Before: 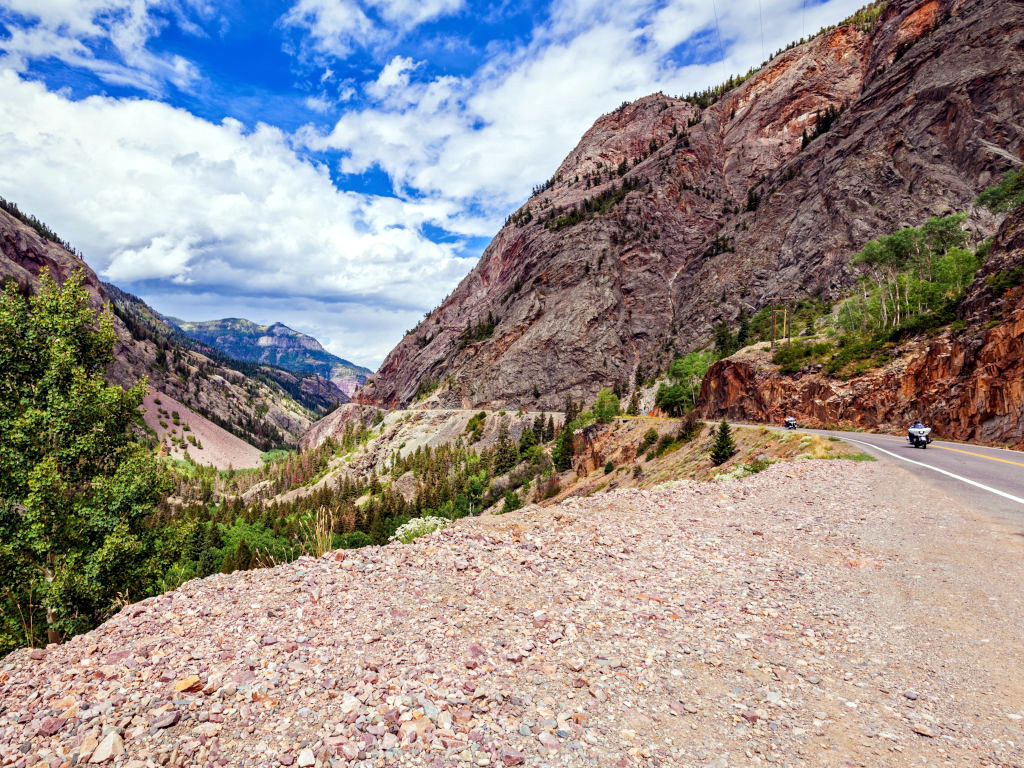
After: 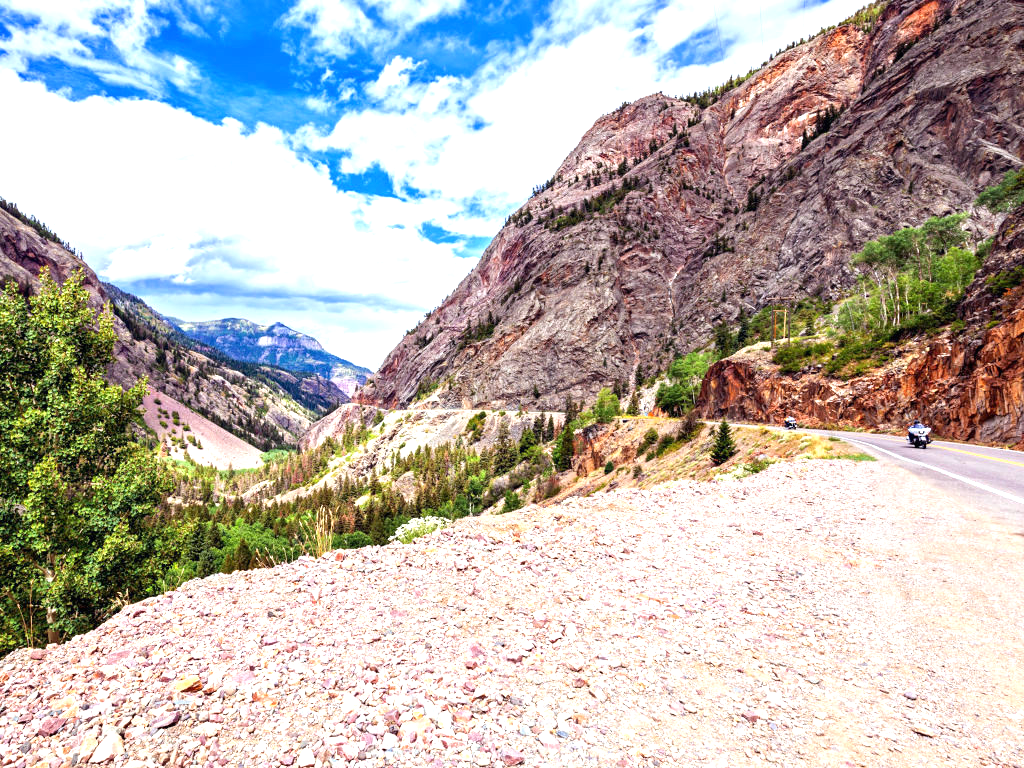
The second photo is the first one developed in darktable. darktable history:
exposure: black level correction 0, exposure 0.9 EV, compensate highlight preservation false
white balance: red 0.983, blue 1.036
